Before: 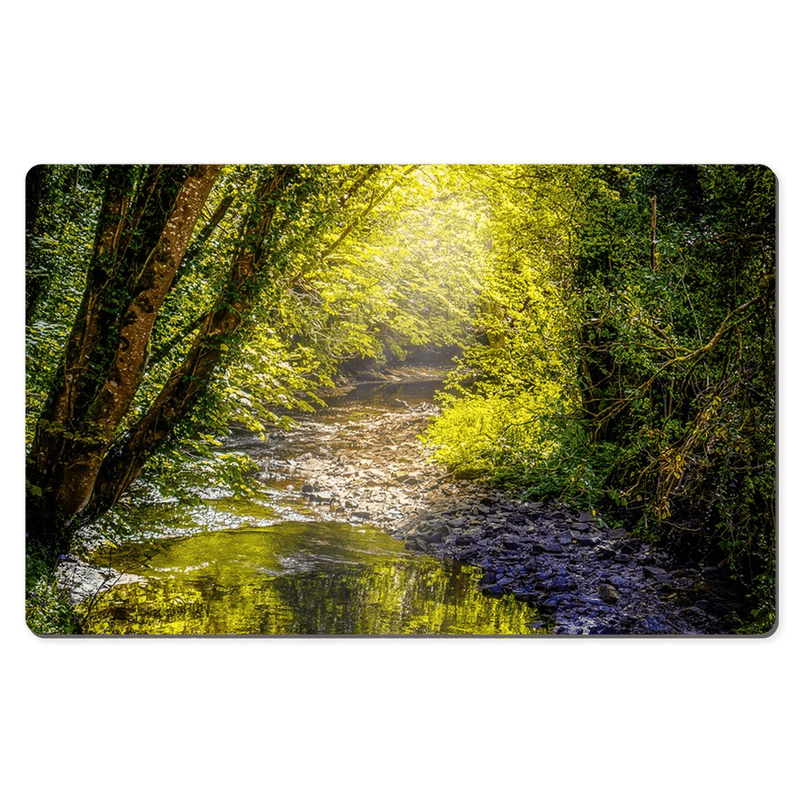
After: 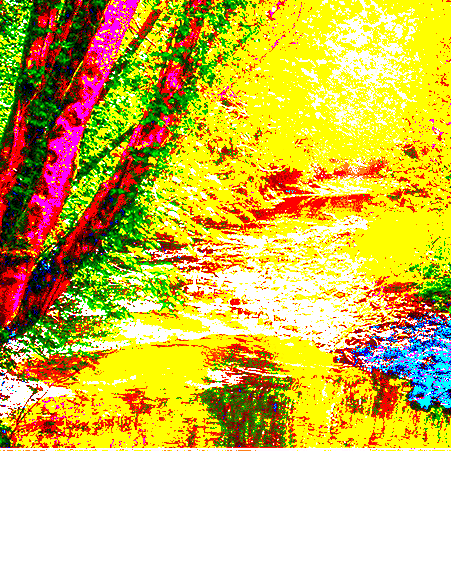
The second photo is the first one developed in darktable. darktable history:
crop: left 9.124%, top 23.492%, right 34.434%, bottom 4.772%
tone equalizer: on, module defaults
contrast brightness saturation: contrast 0.223, brightness -0.192, saturation 0.238
exposure: black level correction 0.099, exposure 3.056 EV, compensate highlight preservation false
